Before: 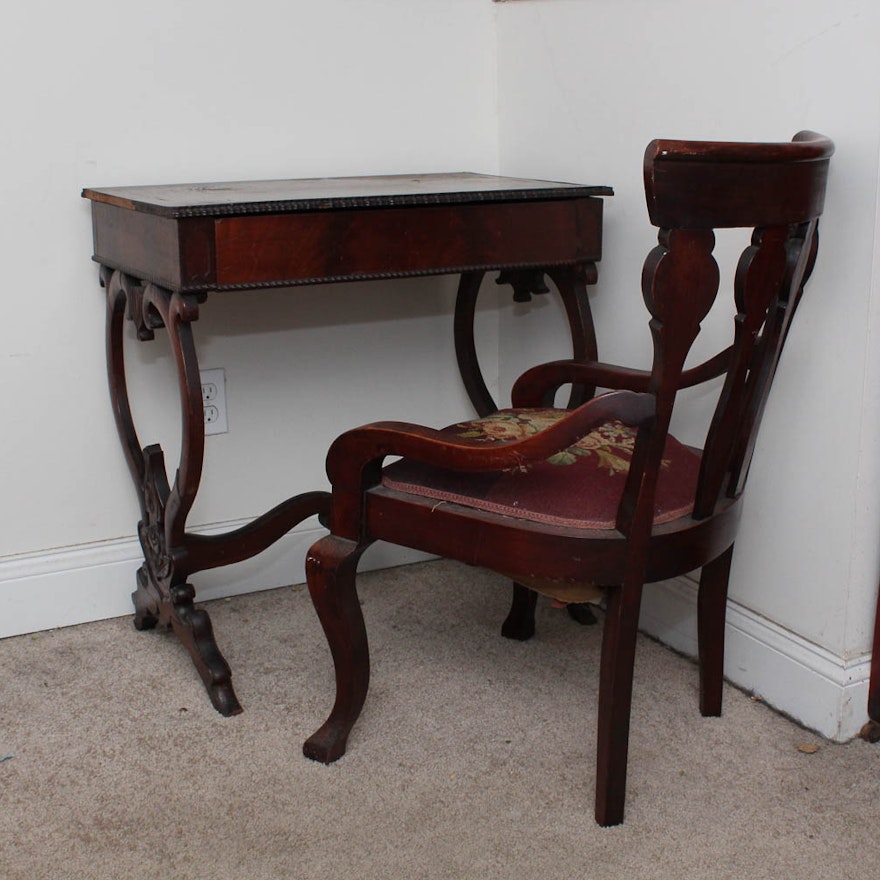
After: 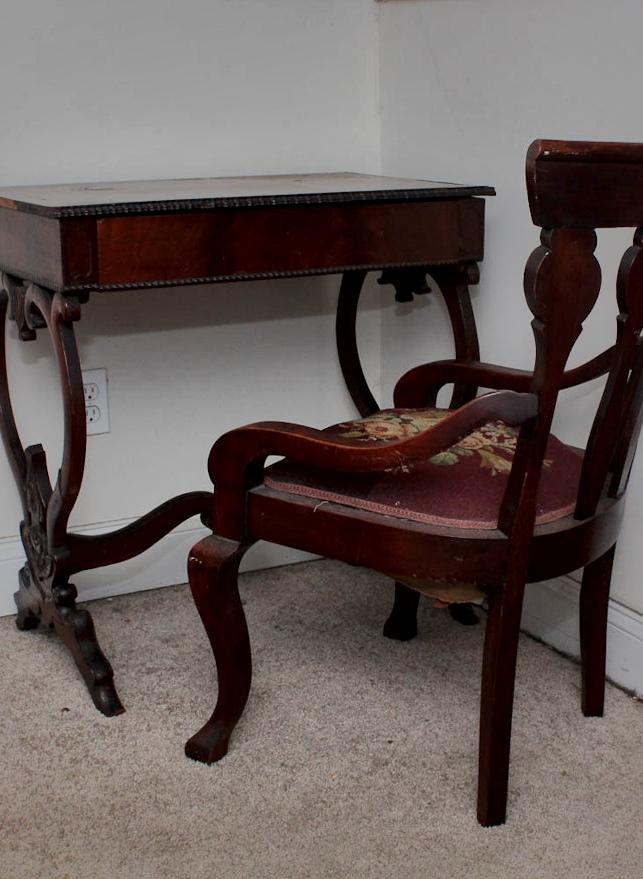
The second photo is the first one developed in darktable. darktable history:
local contrast: mode bilateral grid, contrast 26, coarseness 59, detail 151%, midtone range 0.2
crop: left 13.519%, right 13.374%
shadows and highlights: shadows -19.4, highlights -73.25
